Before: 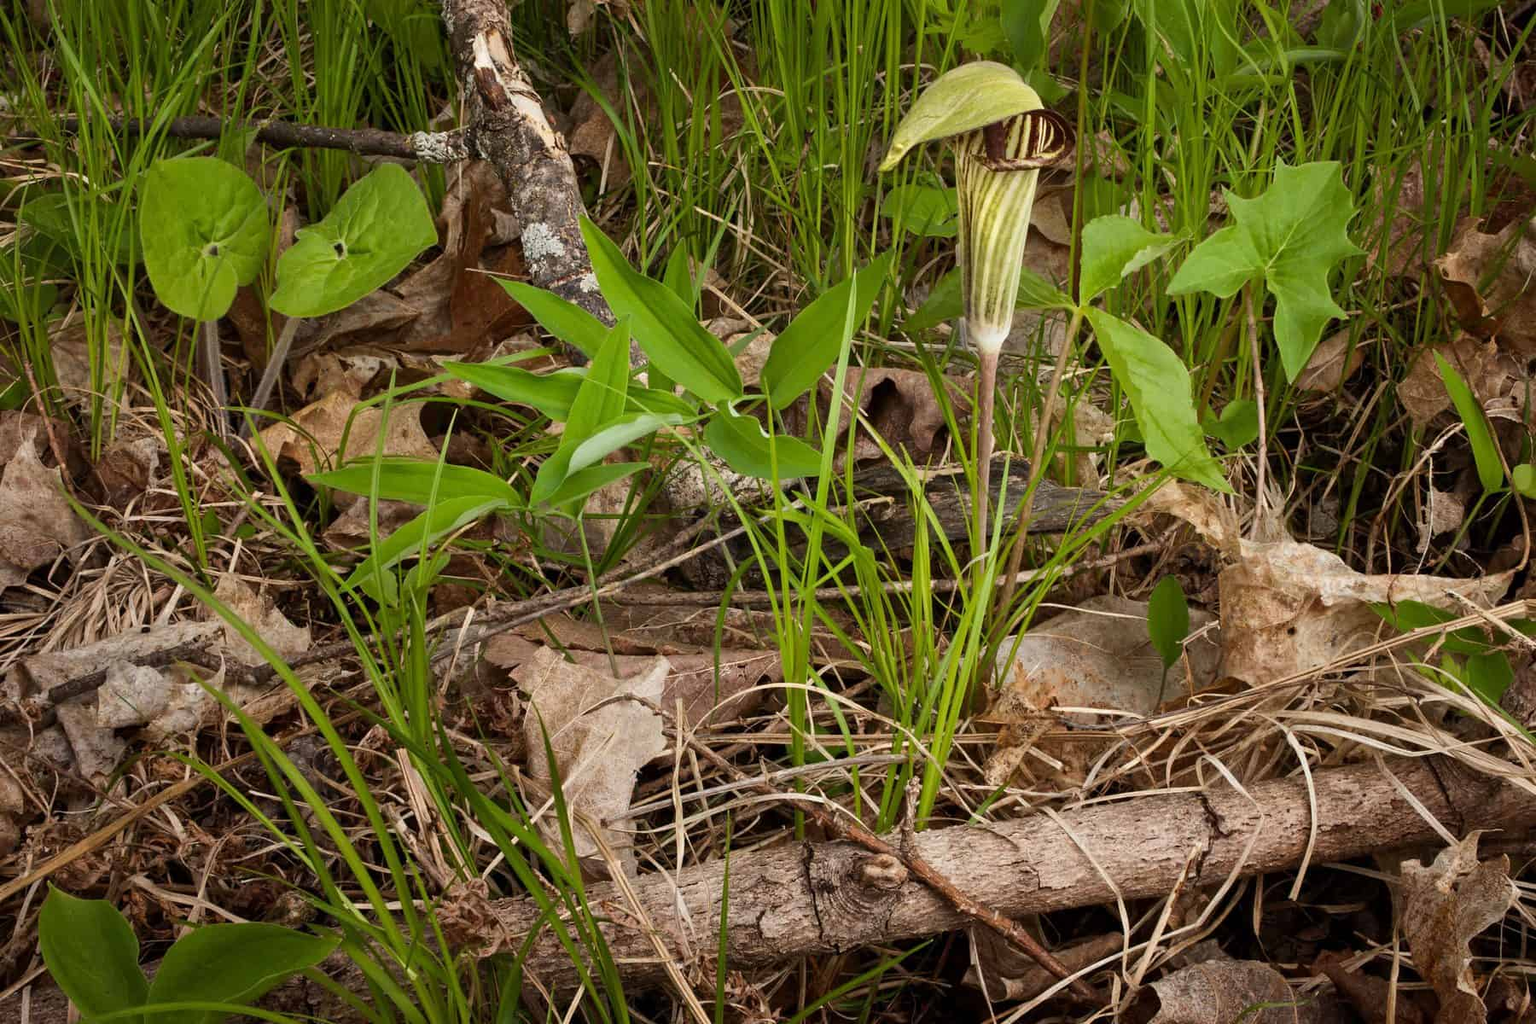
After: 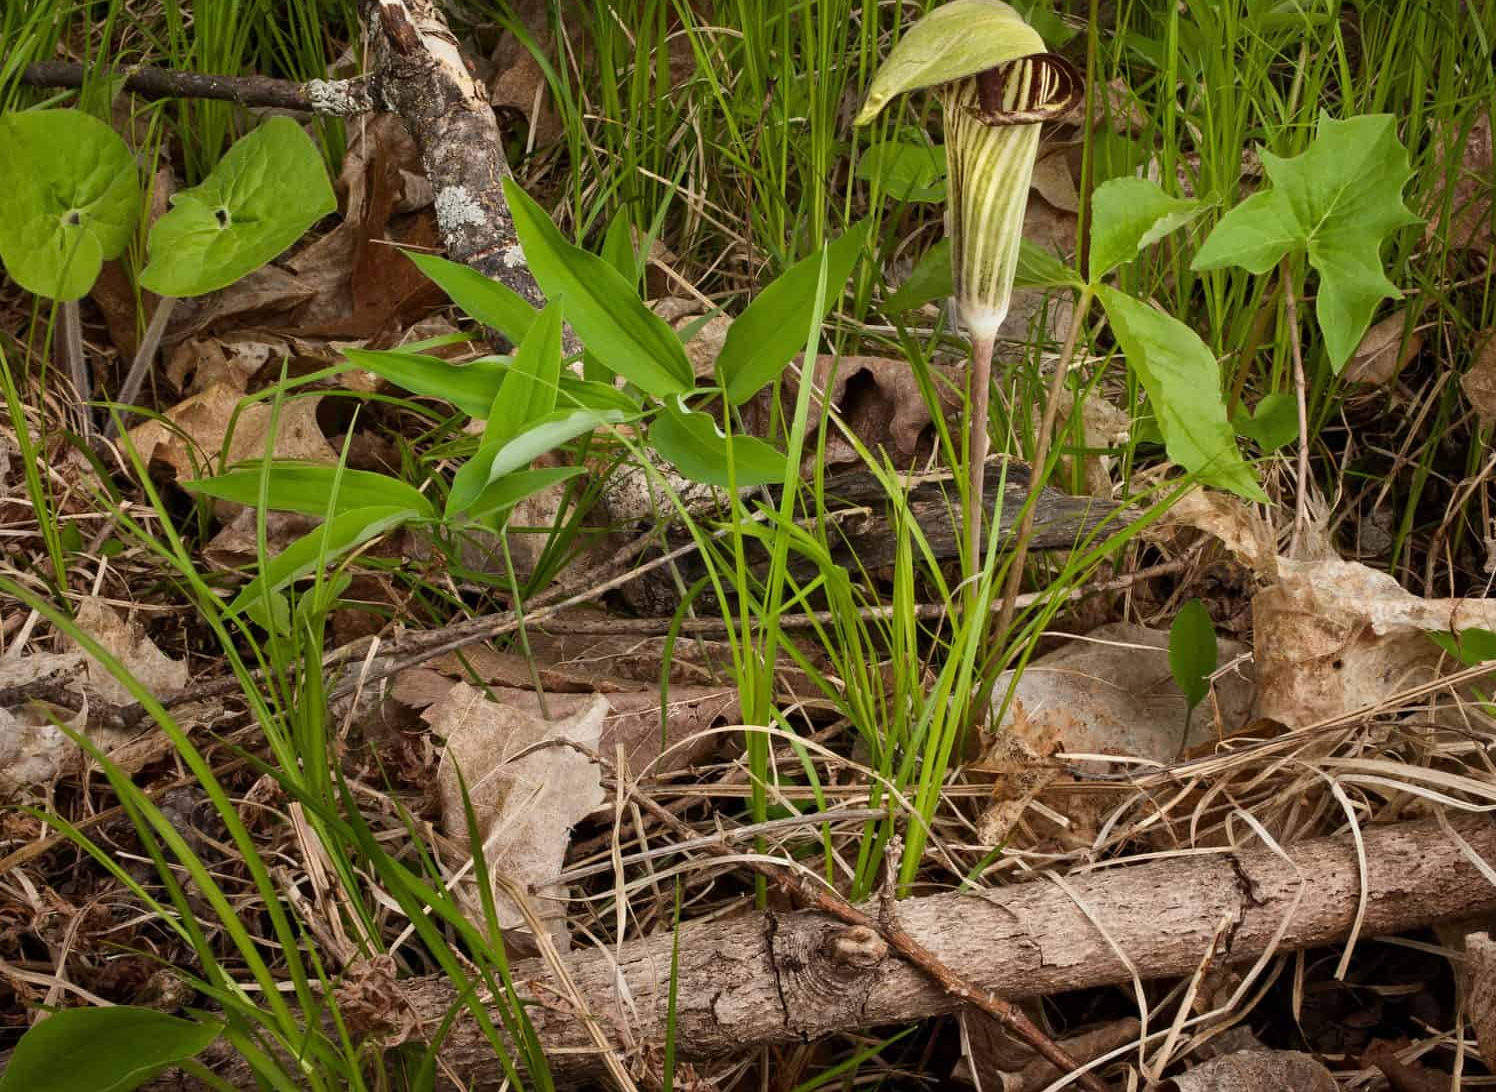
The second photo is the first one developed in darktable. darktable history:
crop: left 9.779%, top 6.316%, right 7.085%, bottom 2.609%
